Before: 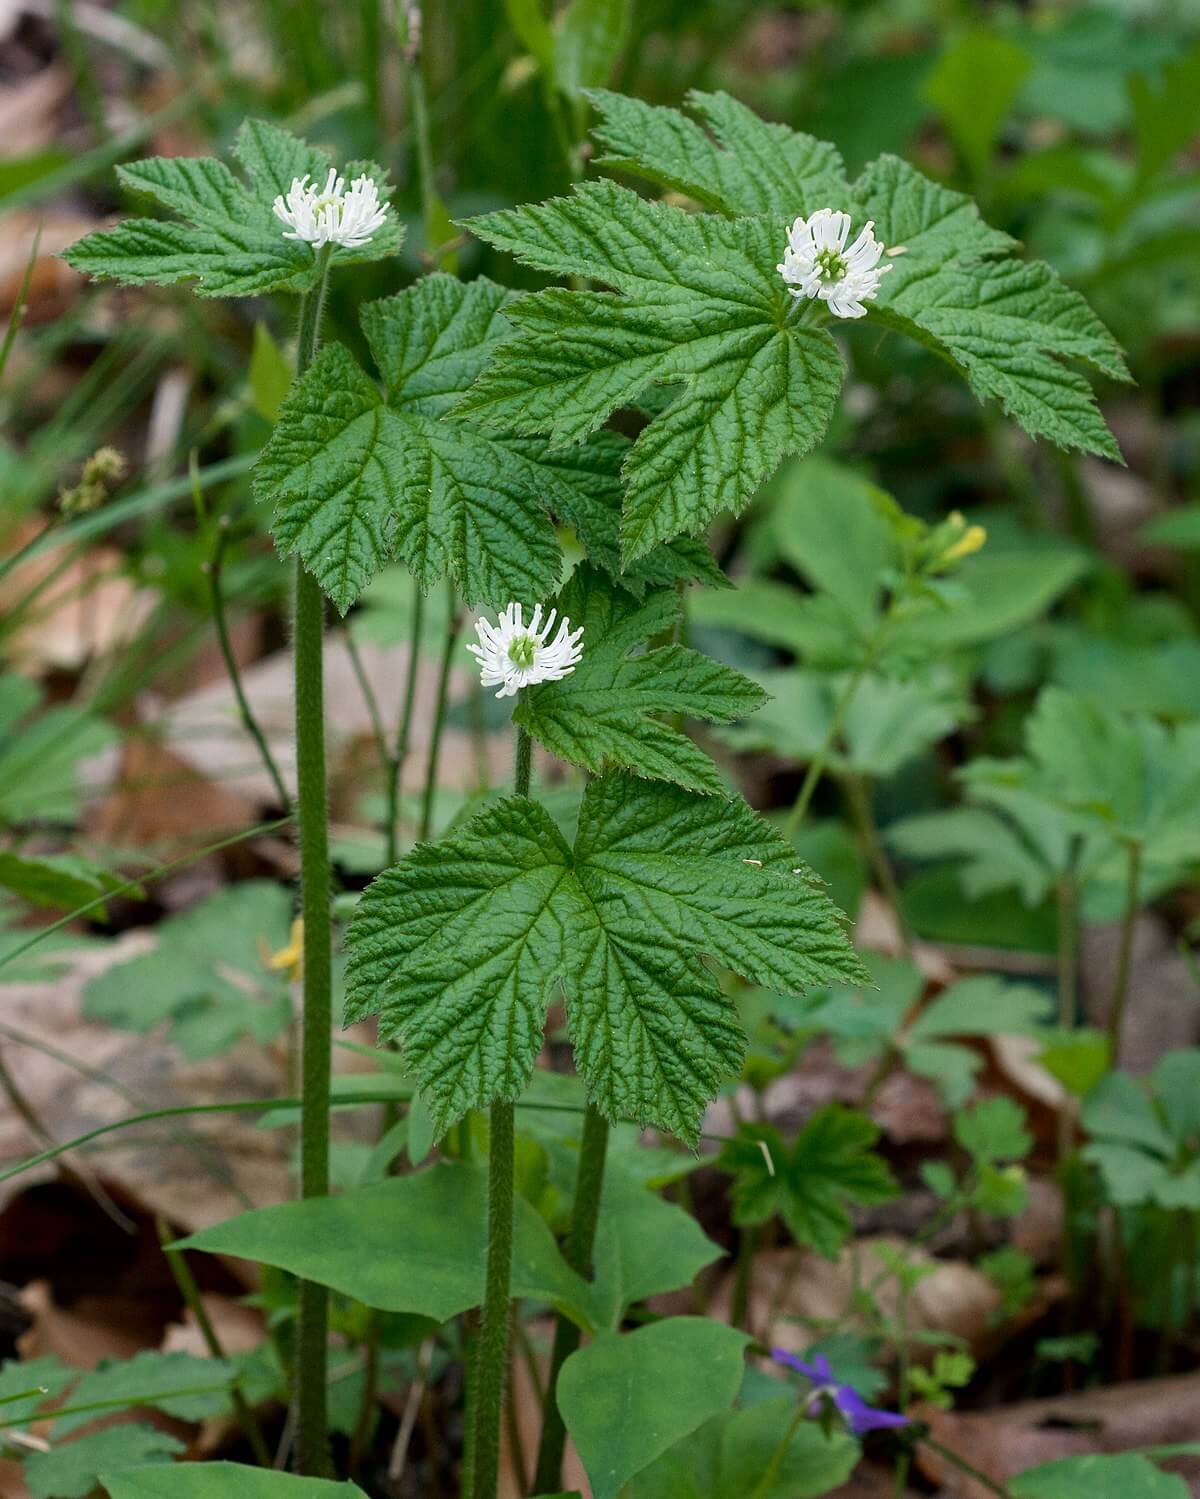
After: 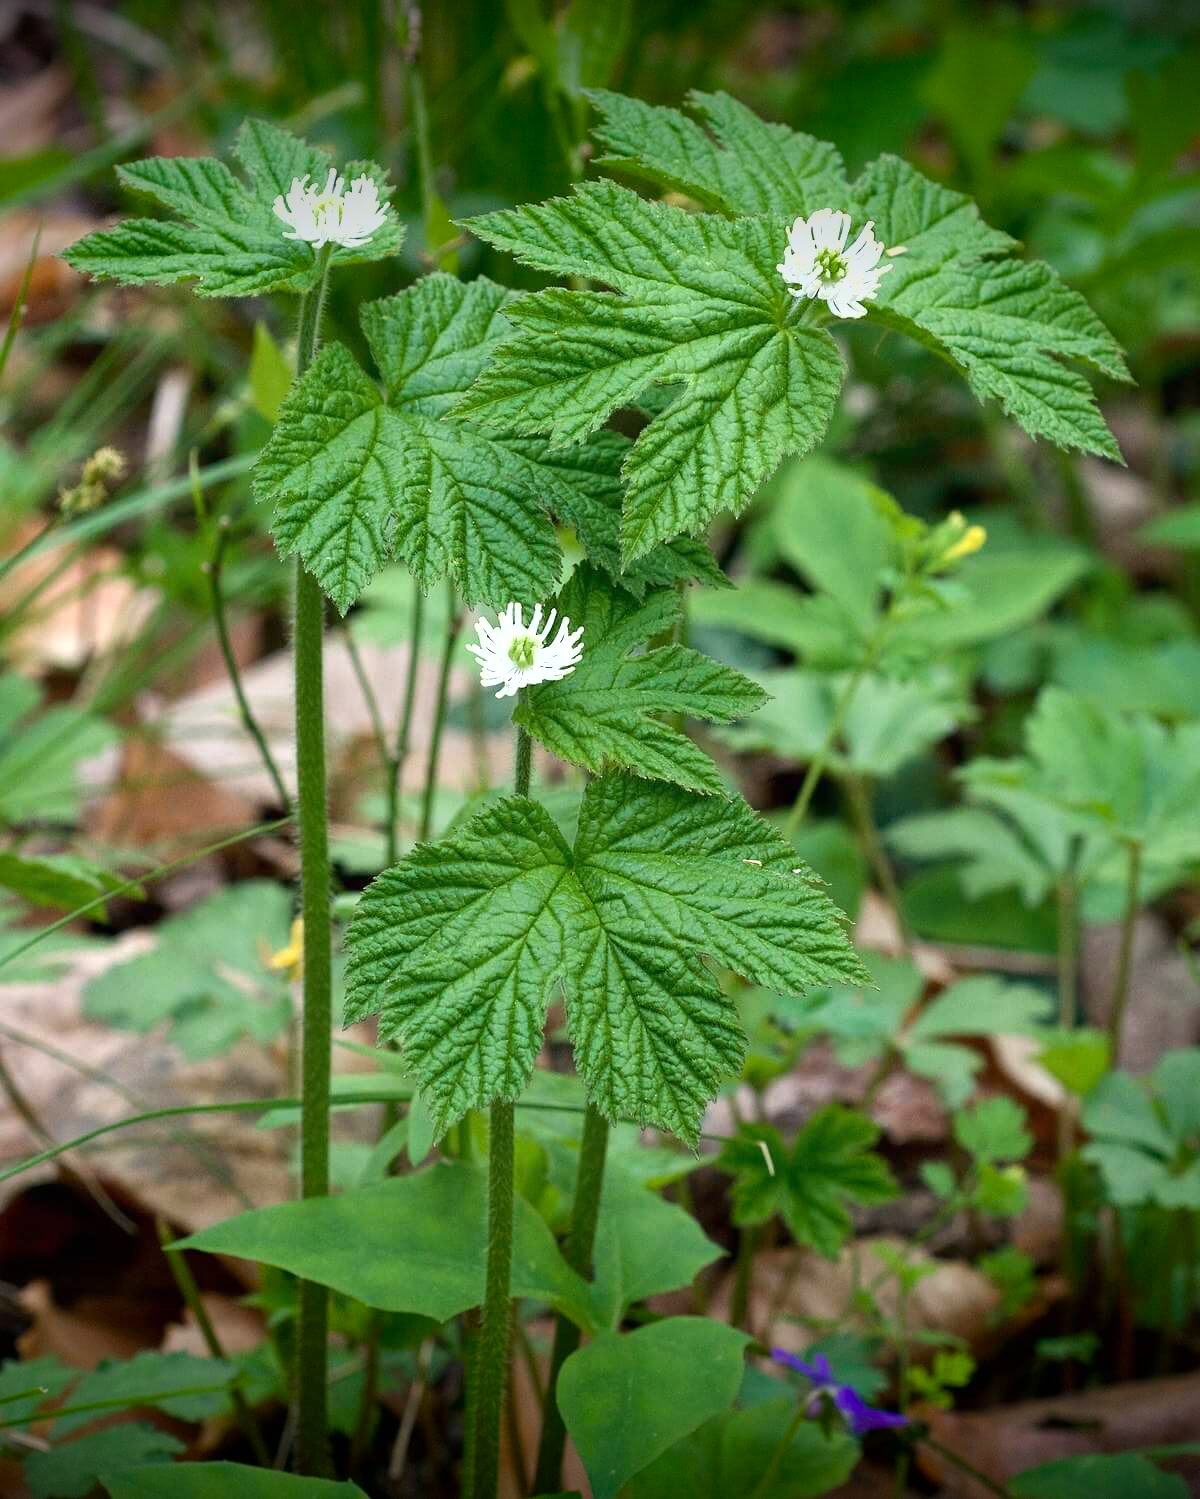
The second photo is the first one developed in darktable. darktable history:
exposure: black level correction 0, exposure 0.7 EV, compensate exposure bias true, compensate highlight preservation false
vignetting: fall-off start 98.29%, fall-off radius 100%, brightness -1, saturation 0.5, width/height ratio 1.428
shadows and highlights: radius 125.46, shadows 21.19, highlights -21.19, low approximation 0.01
